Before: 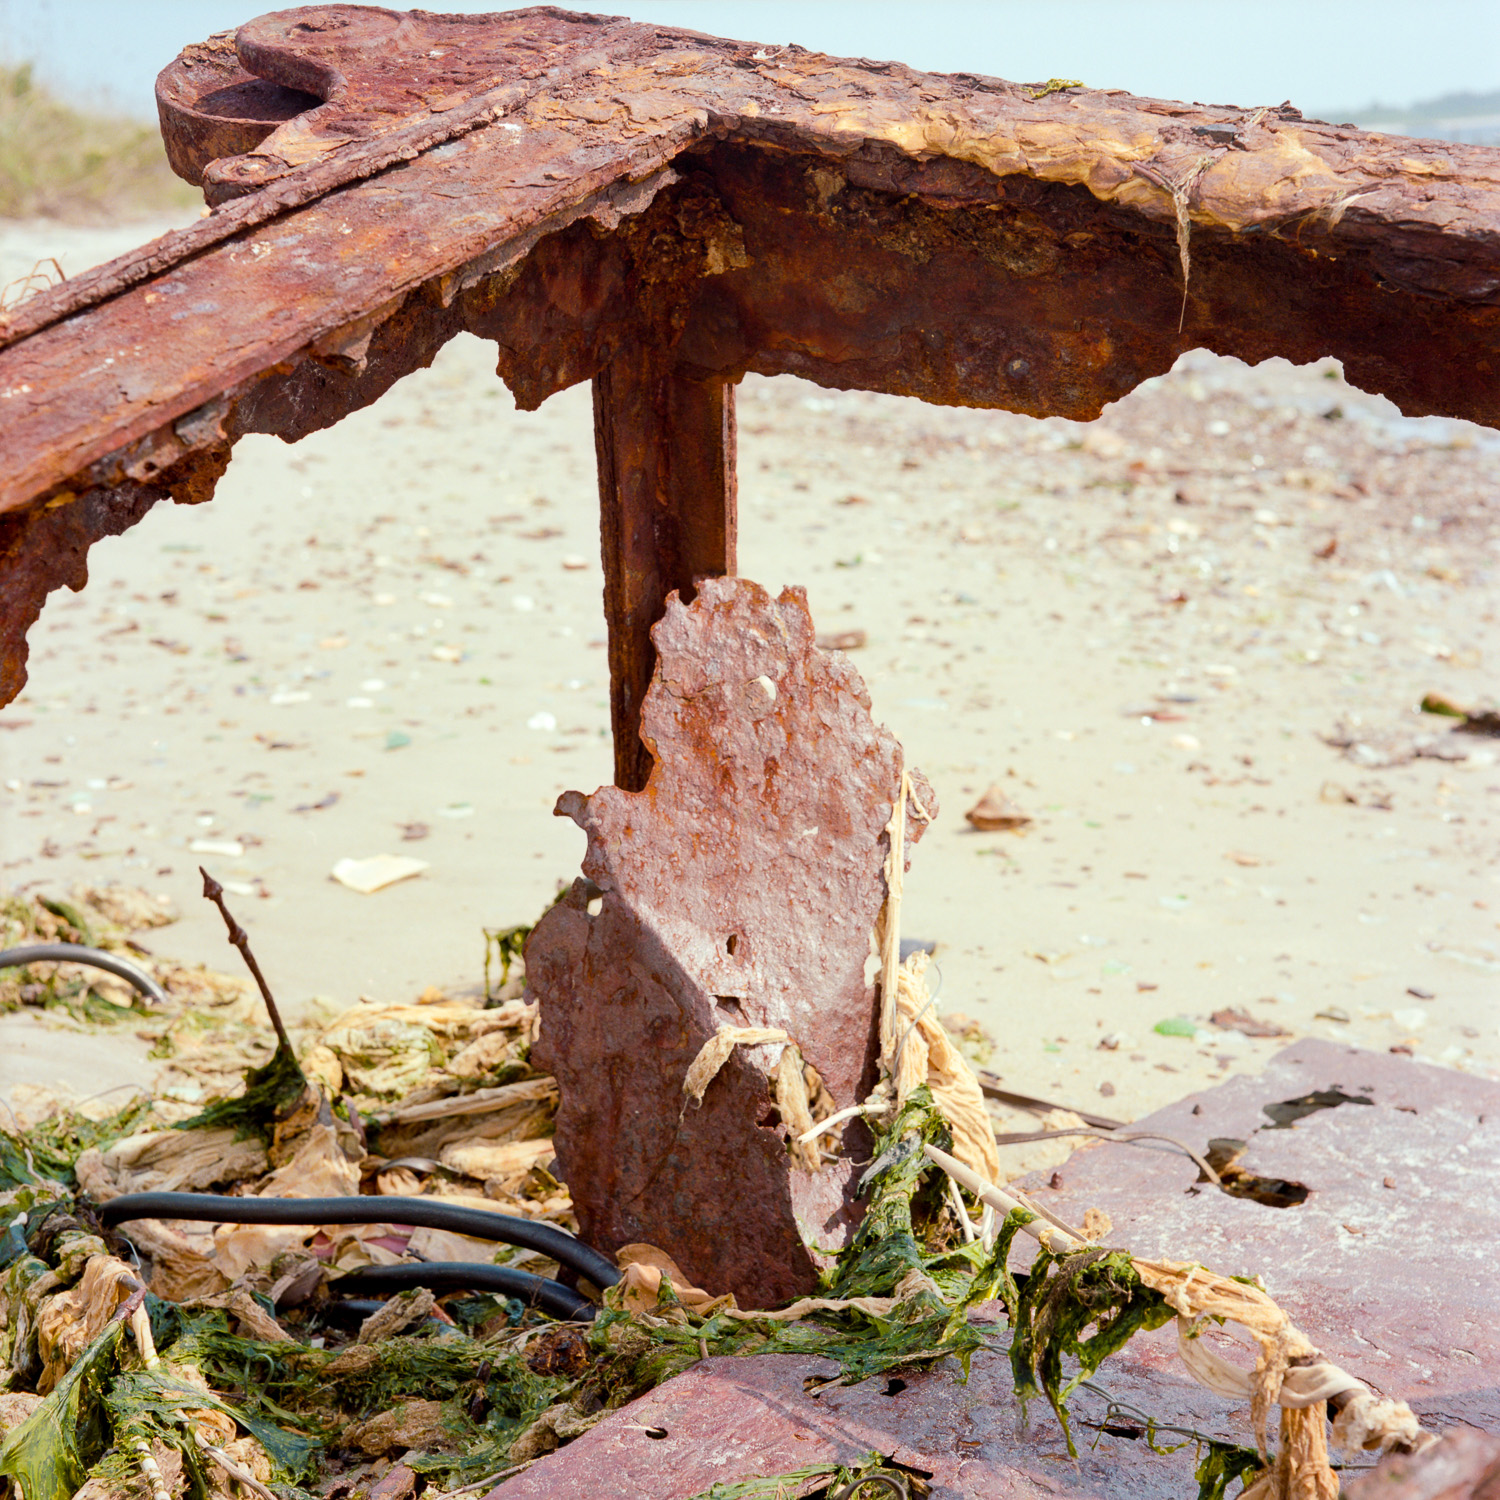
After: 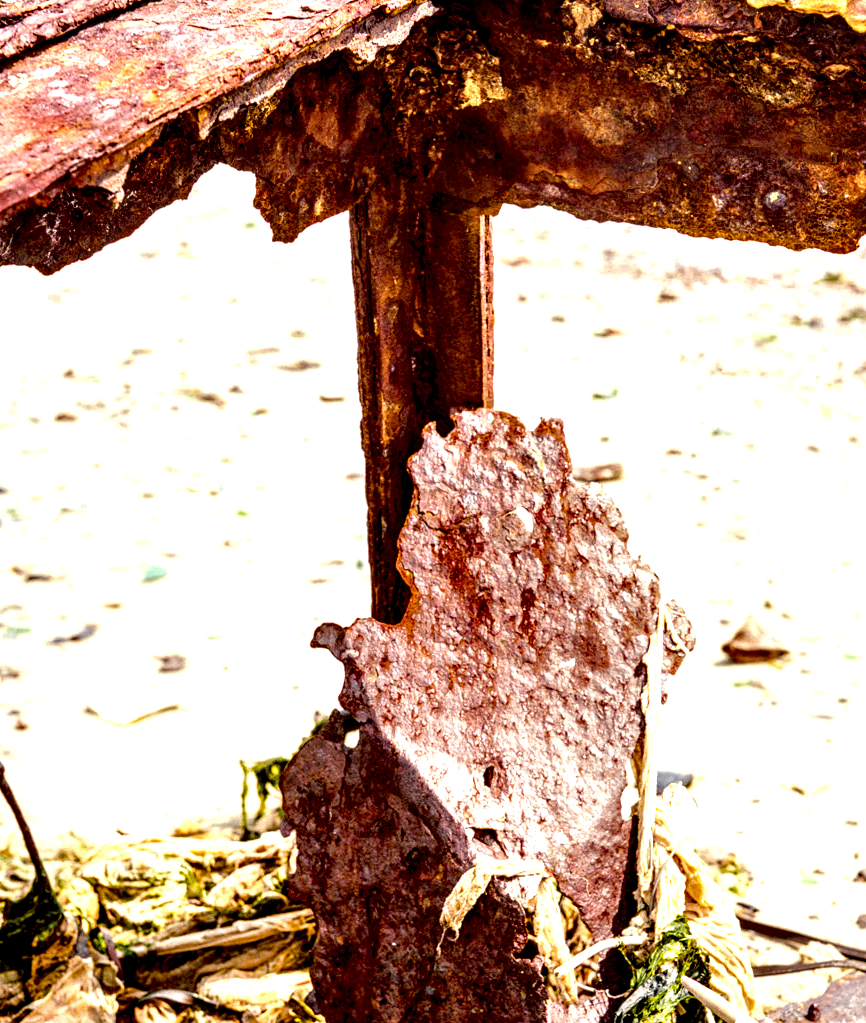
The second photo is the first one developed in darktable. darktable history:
exposure: black level correction 0, exposure 0.5 EV, compensate exposure bias true, compensate highlight preservation false
local contrast: highlights 115%, shadows 42%, detail 293%
crop: left 16.202%, top 11.208%, right 26.045%, bottom 20.557%
color balance rgb: perceptual saturation grading › global saturation 25%, perceptual brilliance grading › mid-tones 10%, perceptual brilliance grading › shadows 15%, global vibrance 20%
